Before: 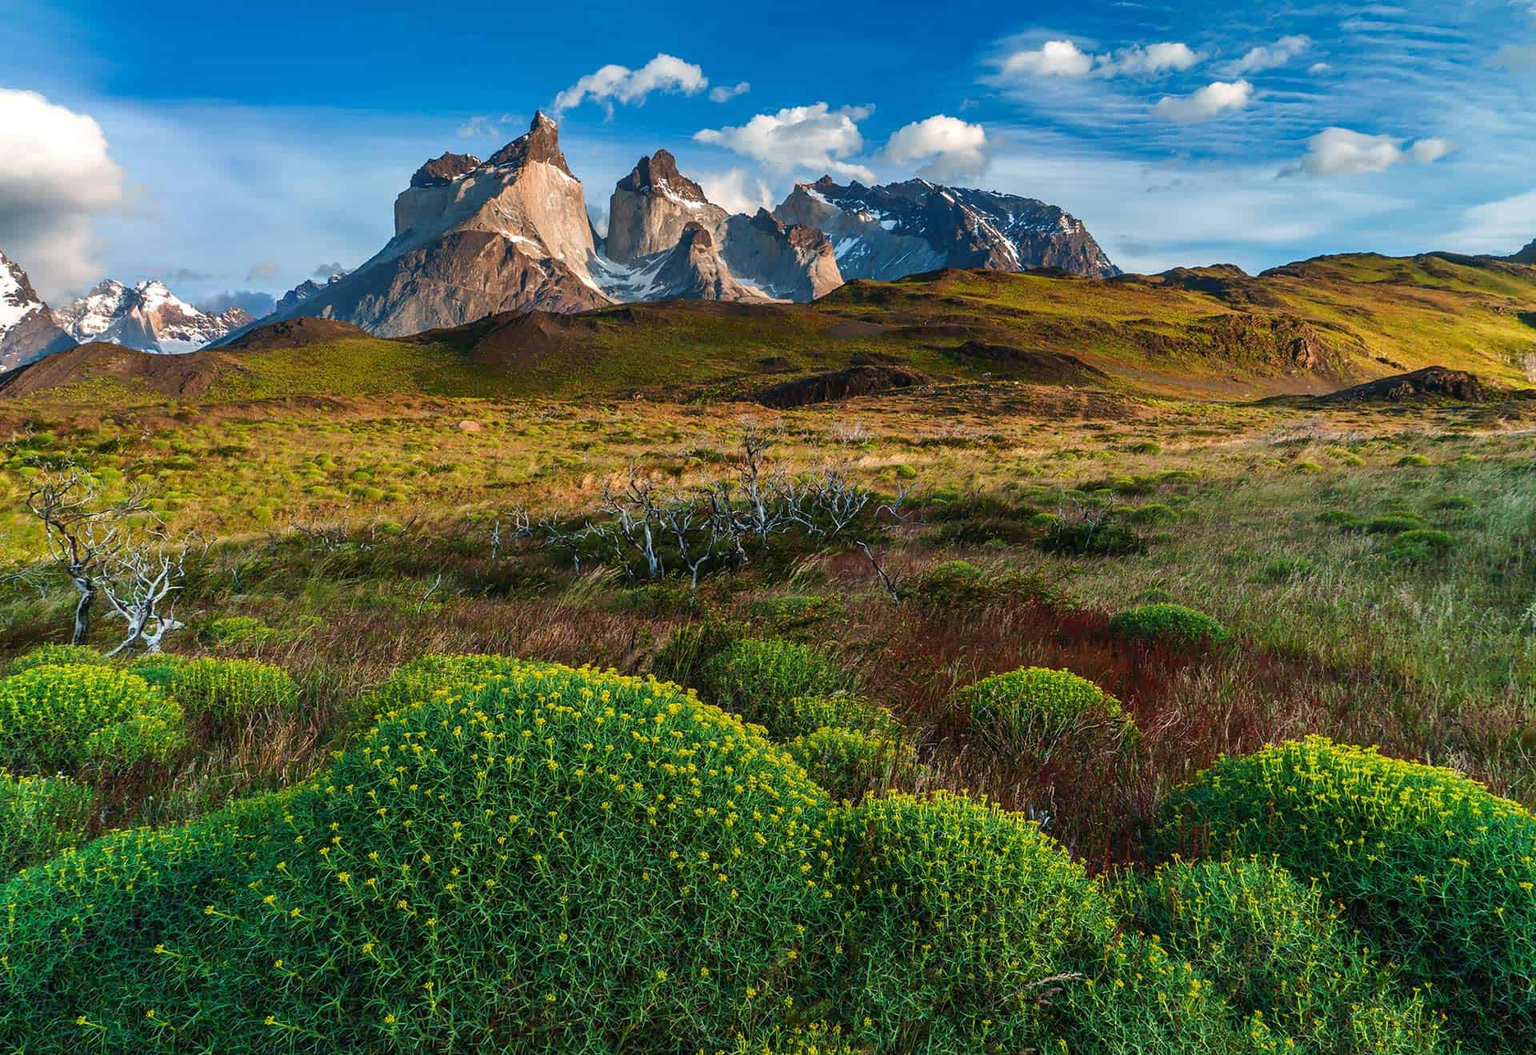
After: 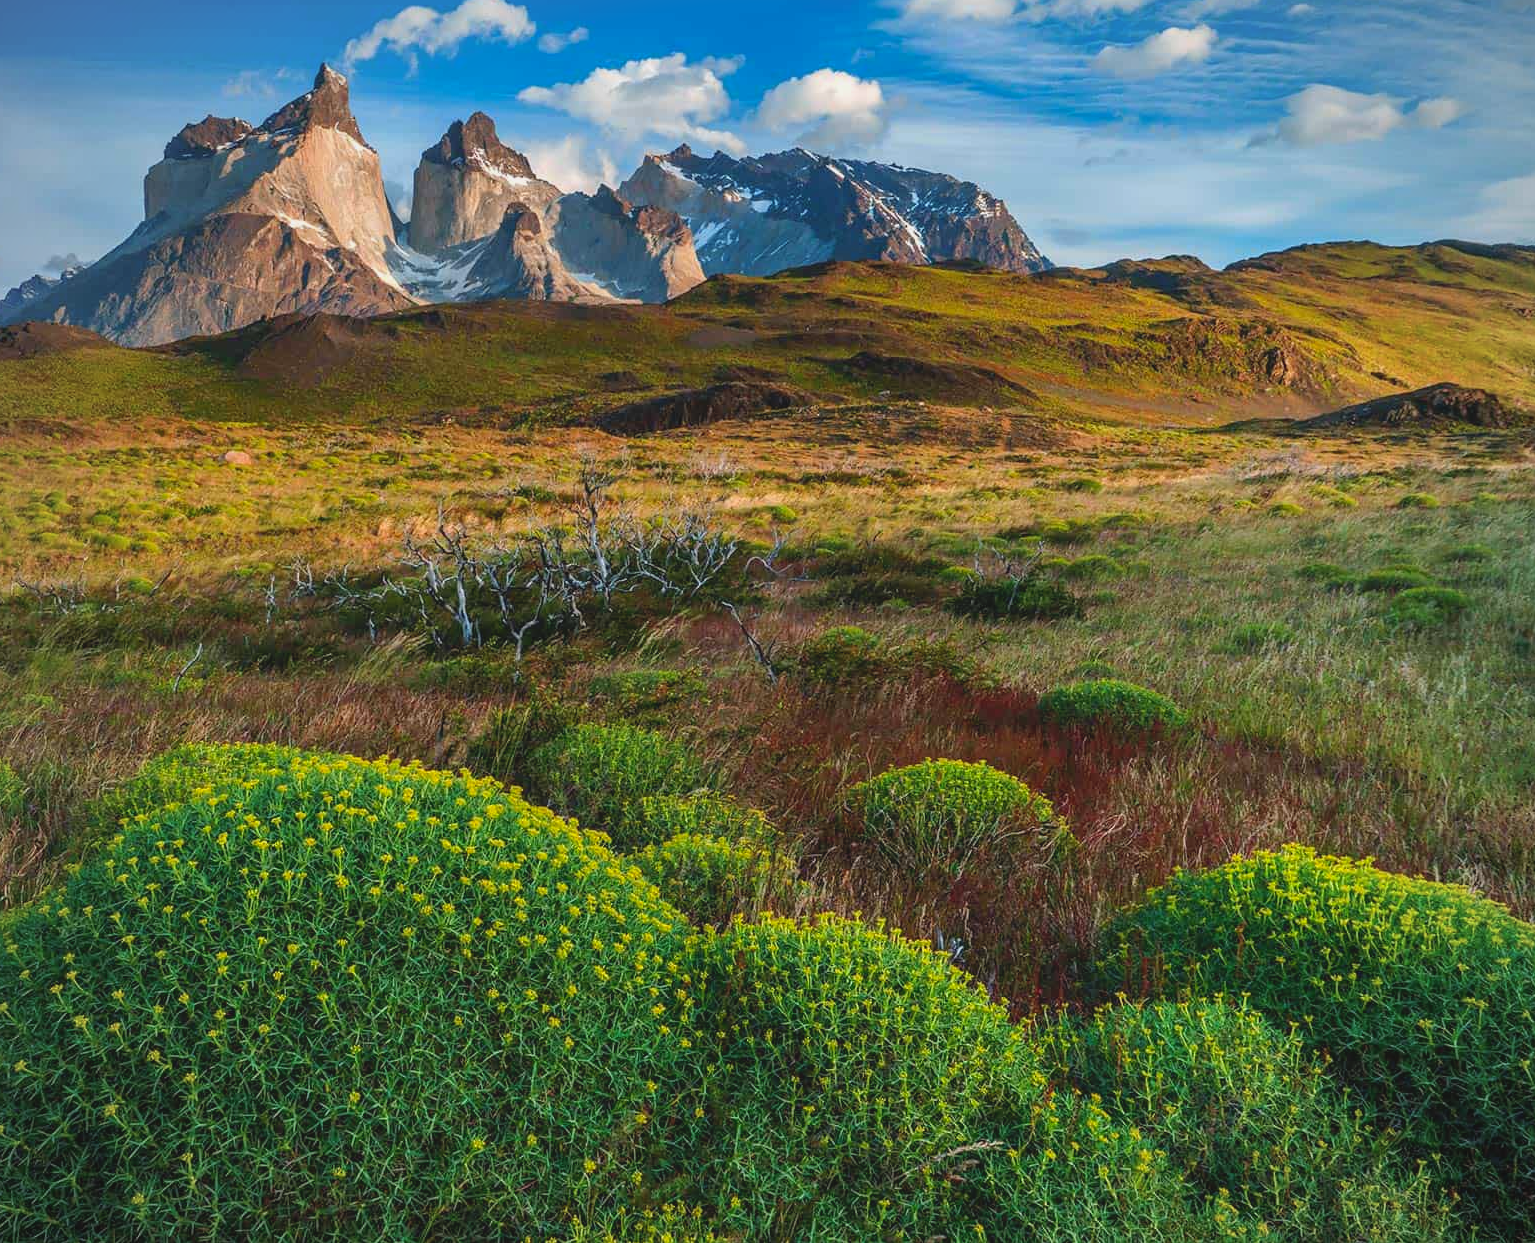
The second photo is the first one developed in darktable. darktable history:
contrast brightness saturation: contrast -0.102, brightness 0.051, saturation 0.076
vignetting: fall-off start 79.84%, brightness -0.412, saturation -0.29
crop and rotate: left 18.18%, top 5.744%, right 1.835%
